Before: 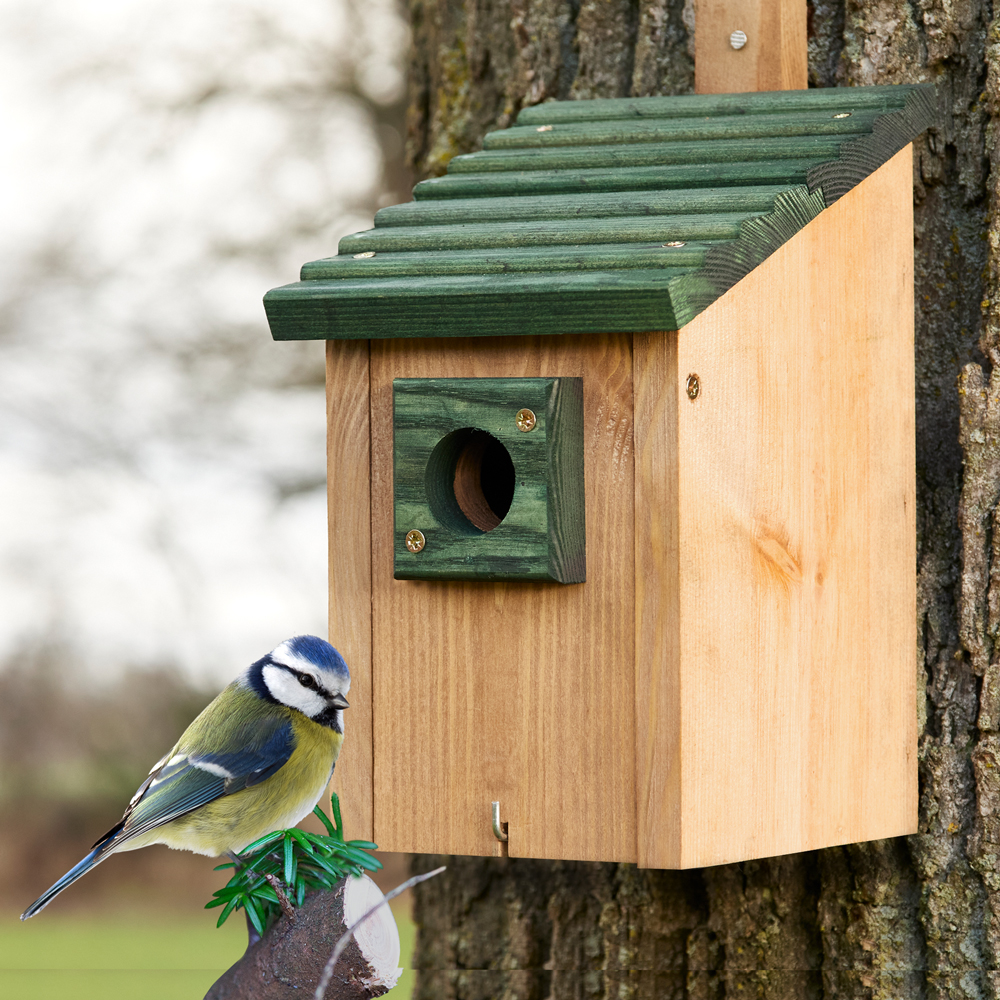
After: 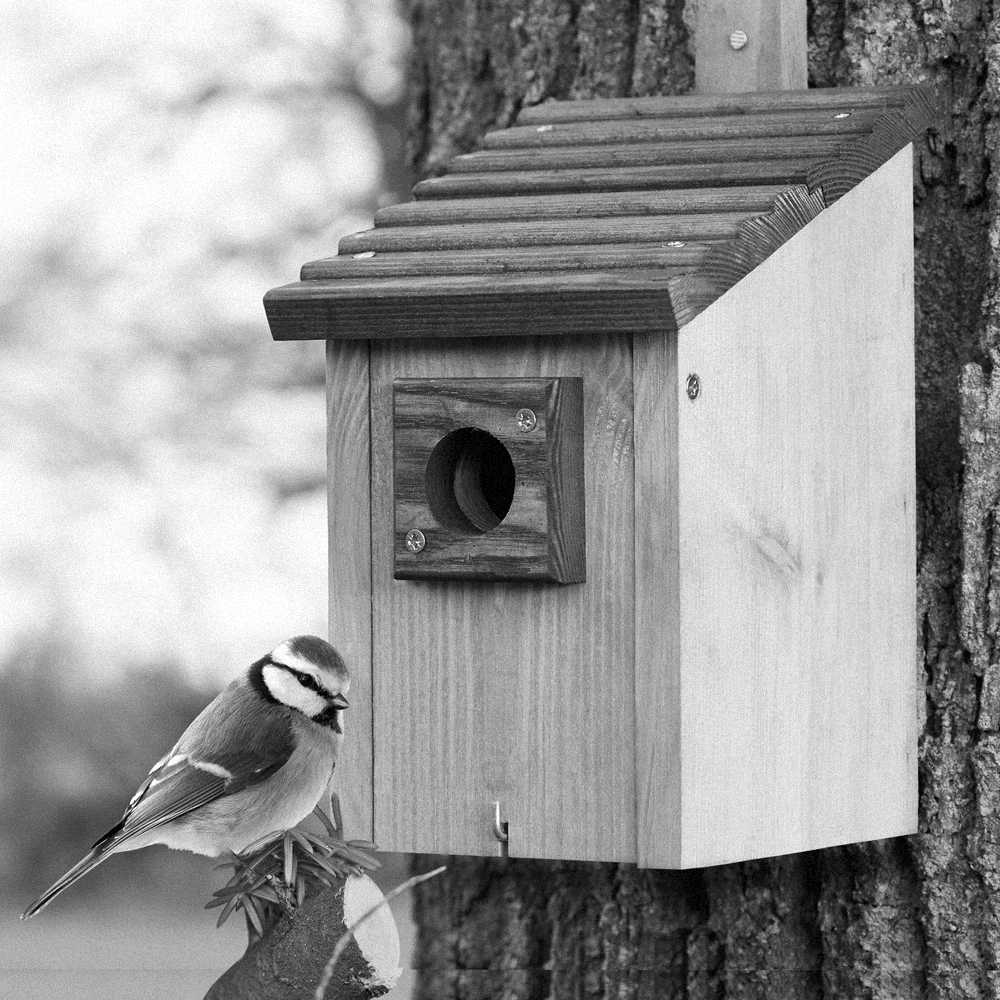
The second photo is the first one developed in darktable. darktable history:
monochrome: on, module defaults
grain: mid-tones bias 0%
